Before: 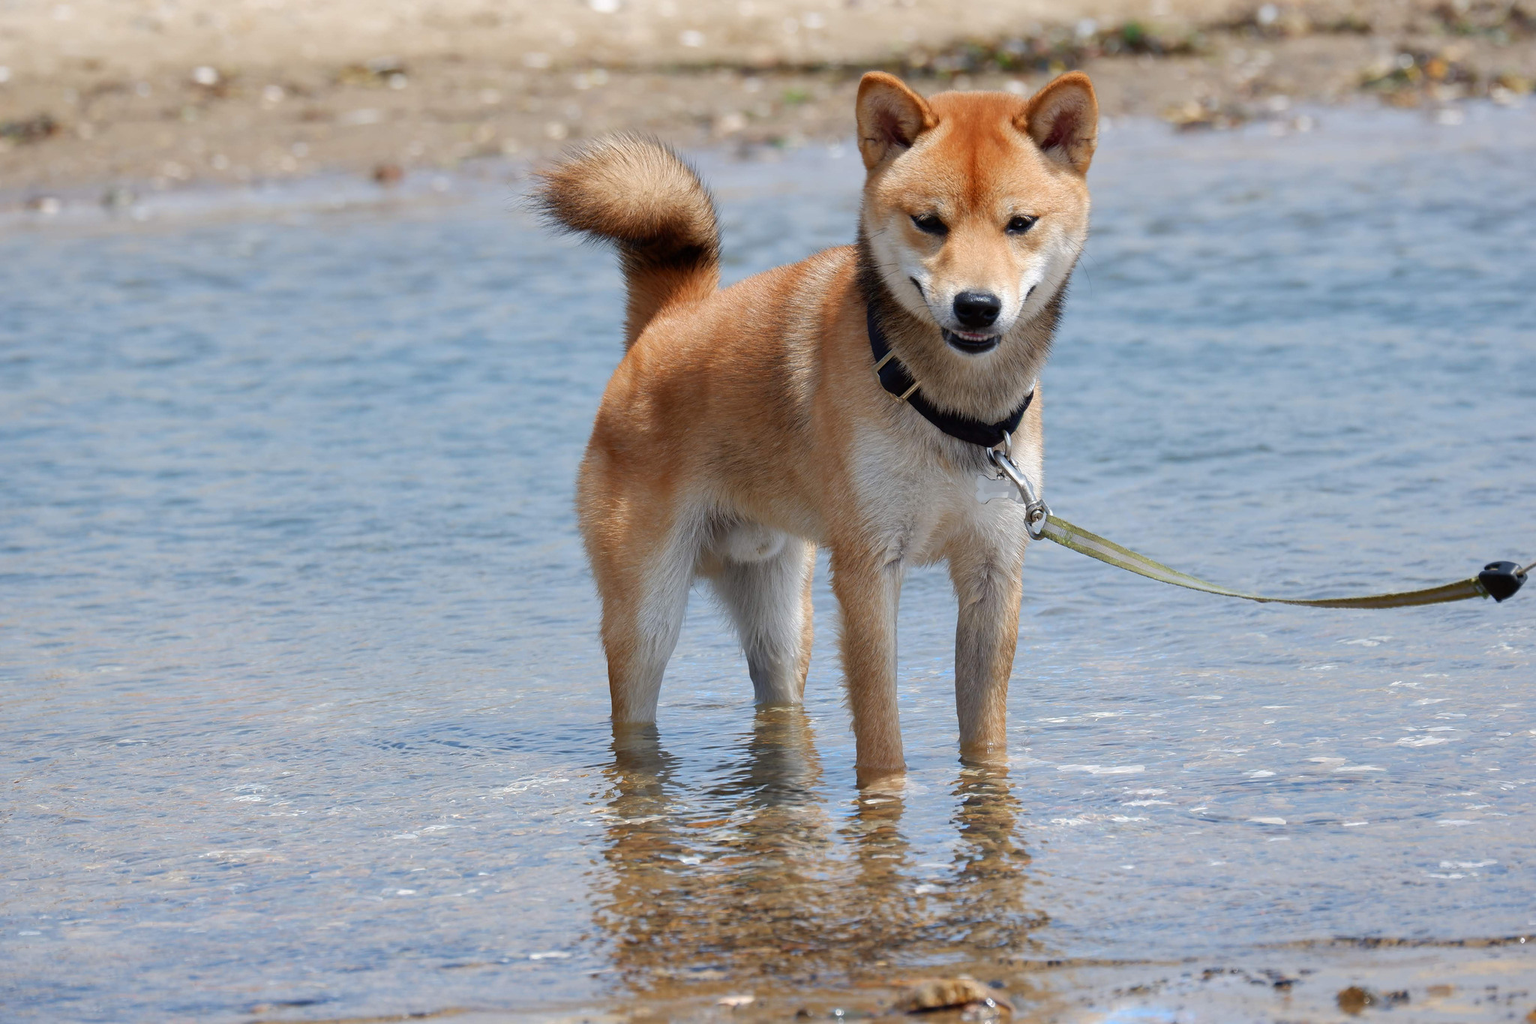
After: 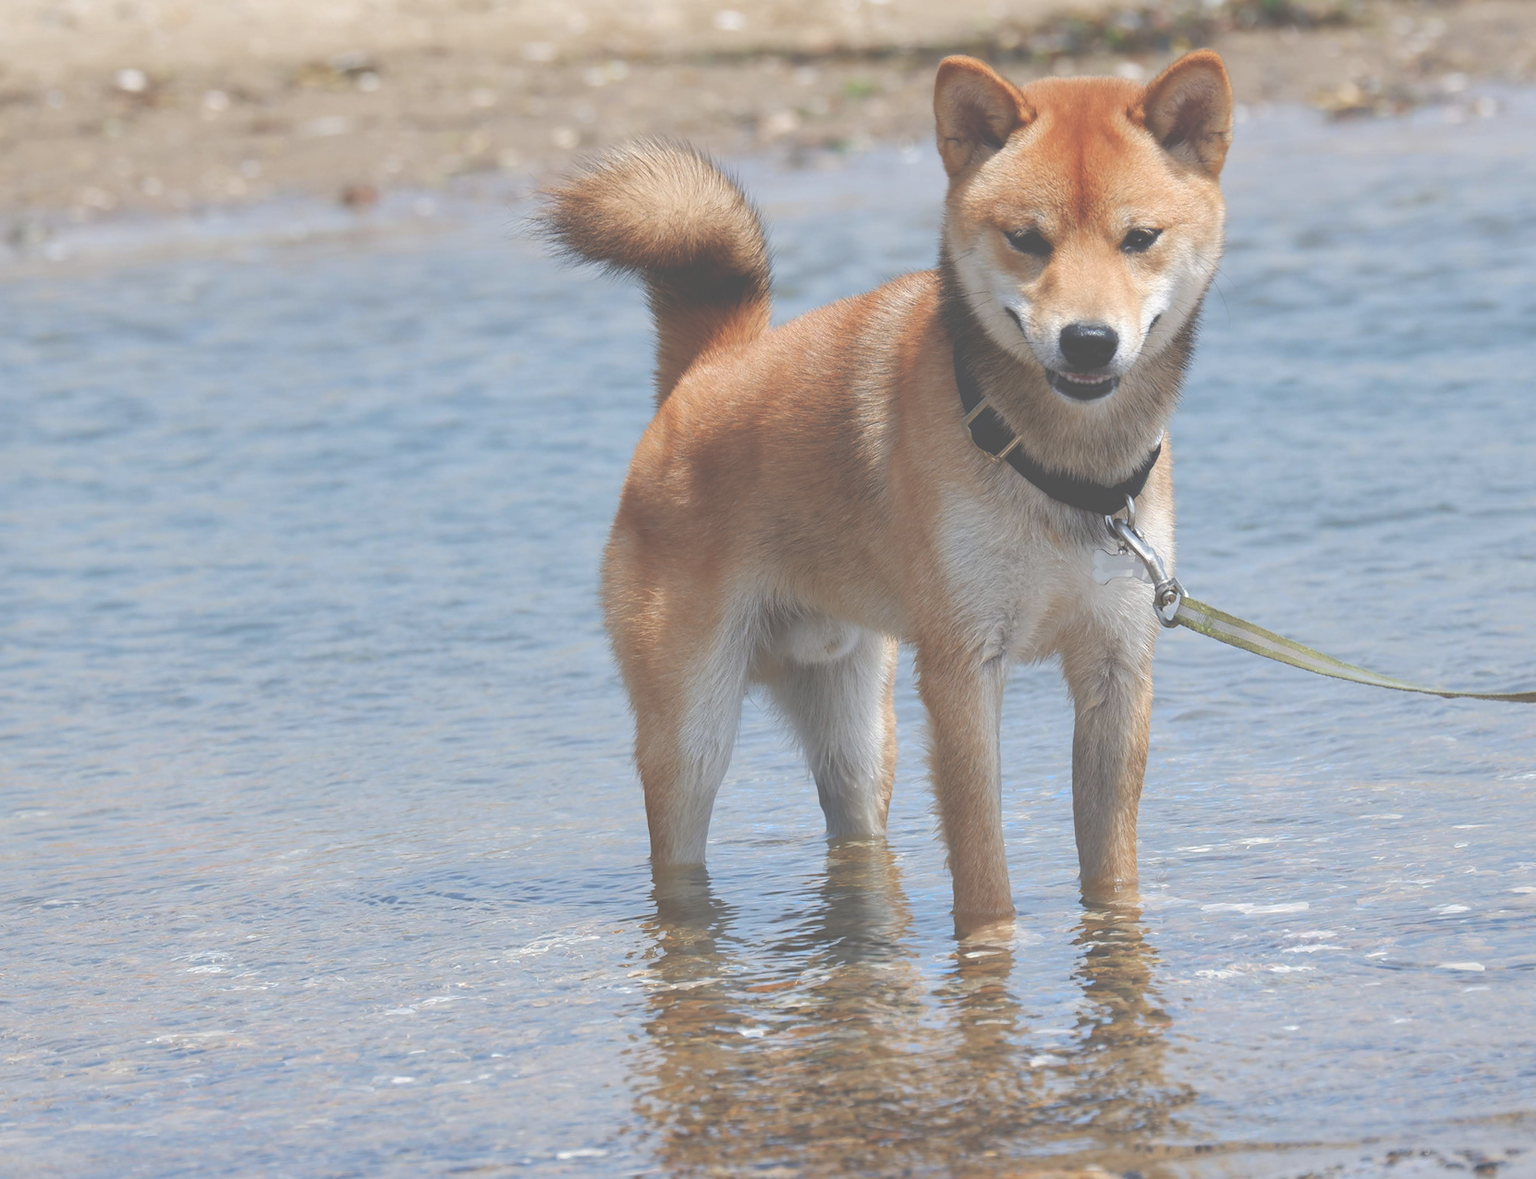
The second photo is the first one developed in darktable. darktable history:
crop and rotate: angle 1.37°, left 4.187%, top 0.67%, right 11.746%, bottom 2.486%
exposure: black level correction -0.087, compensate highlight preservation false
